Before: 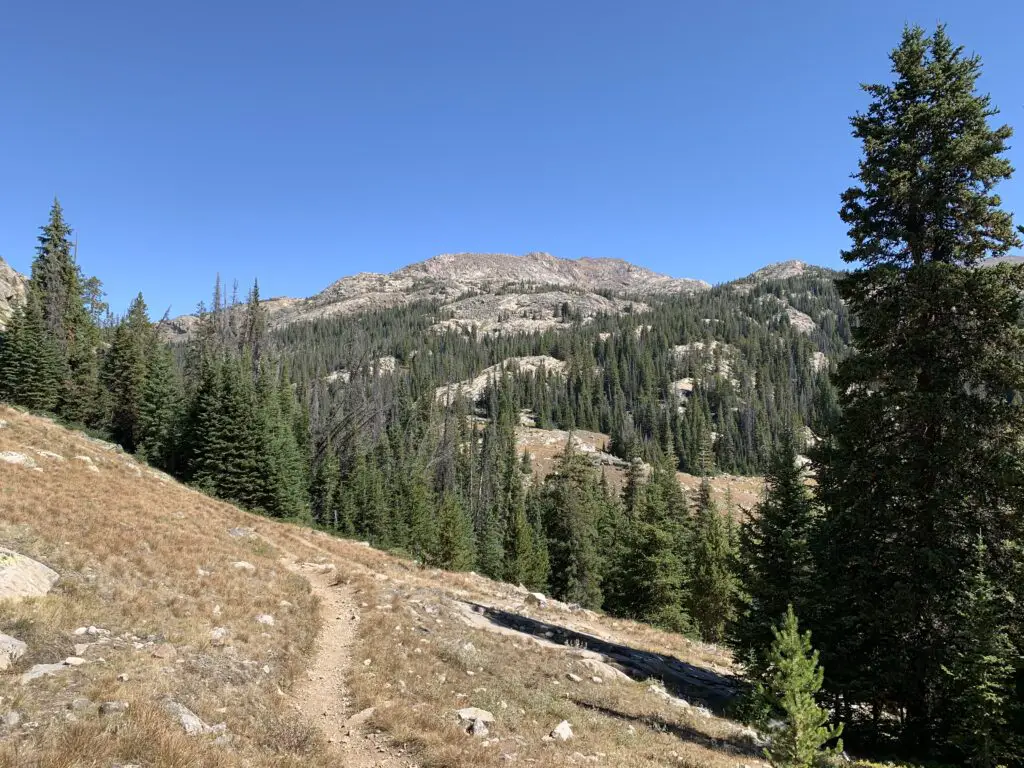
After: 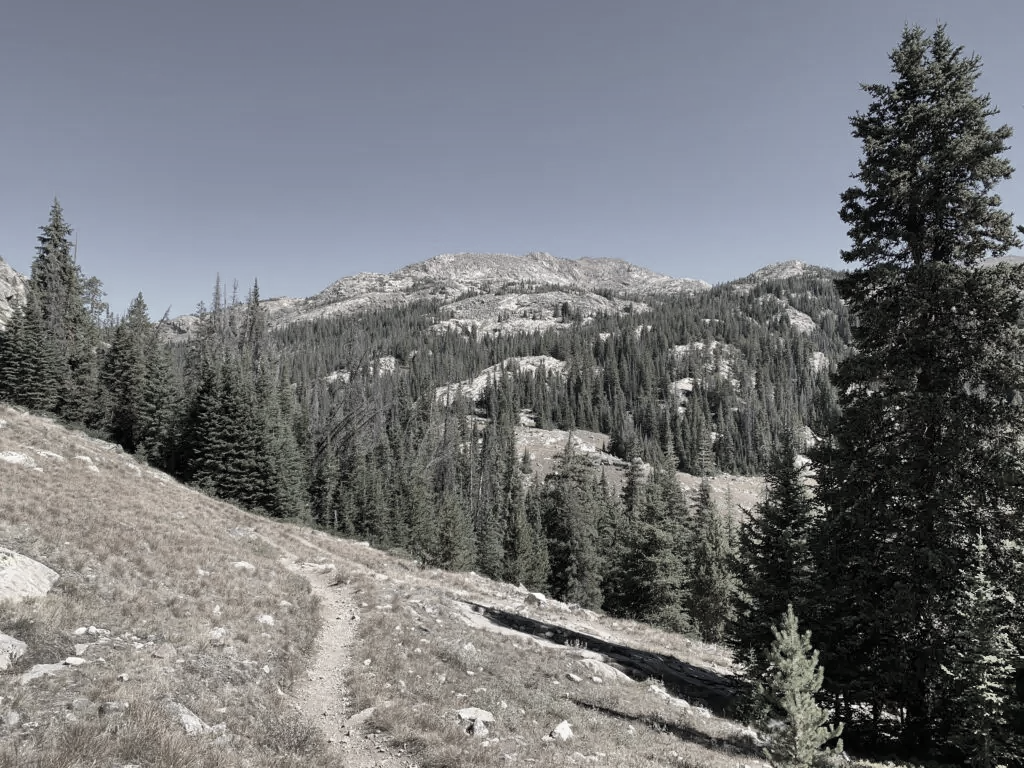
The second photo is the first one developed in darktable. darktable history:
tone equalizer: -7 EV 0.132 EV
shadows and highlights: highlights color adjustment 79.26%, soften with gaussian
color correction: highlights b* -0.05, saturation 0.251
